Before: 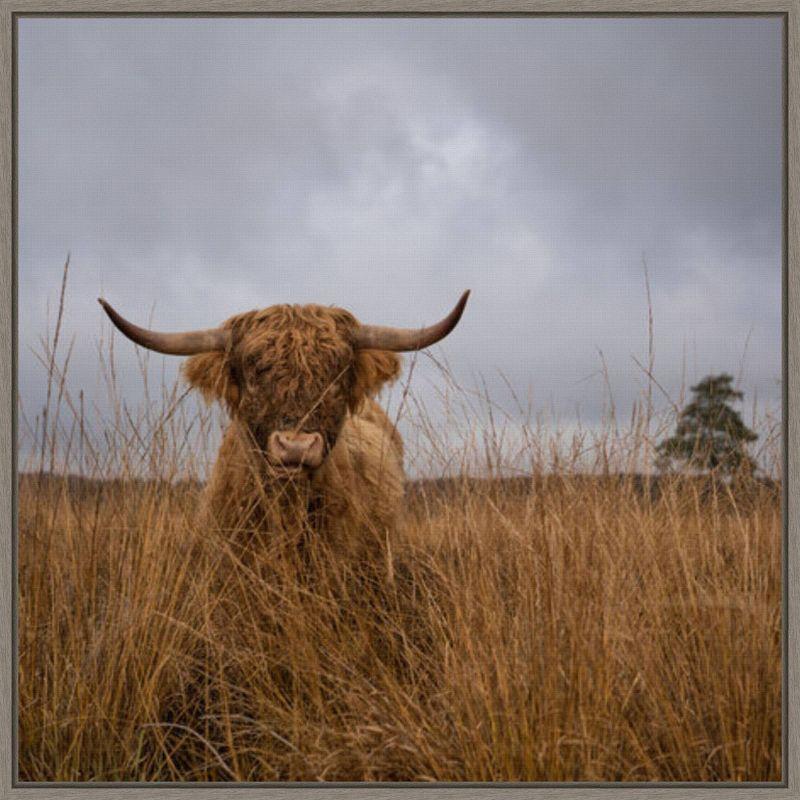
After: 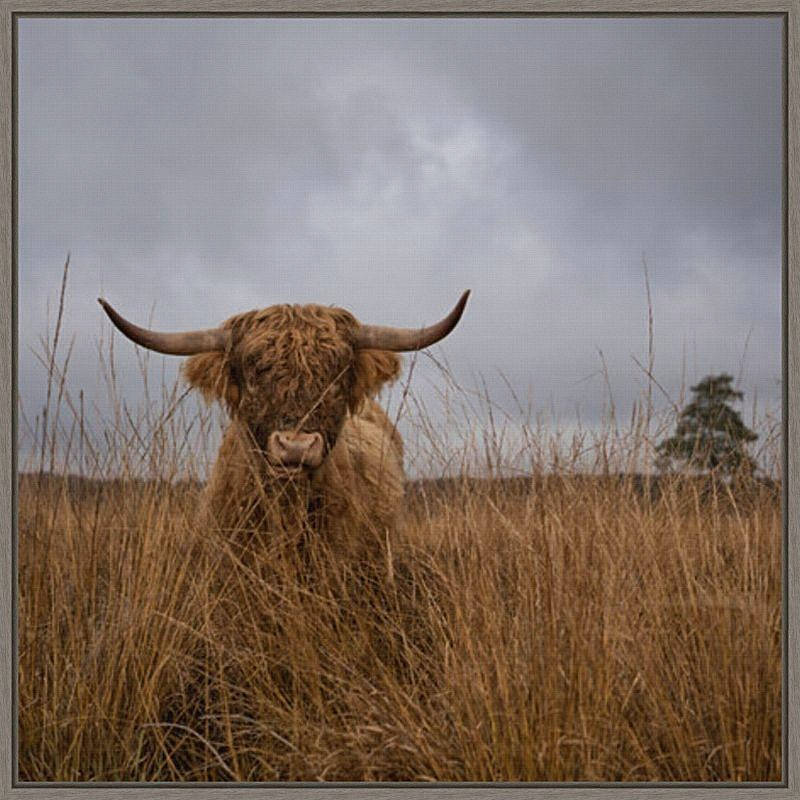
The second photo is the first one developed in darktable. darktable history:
sharpen: on, module defaults
contrast brightness saturation: contrast -0.071, brightness -0.041, saturation -0.113
